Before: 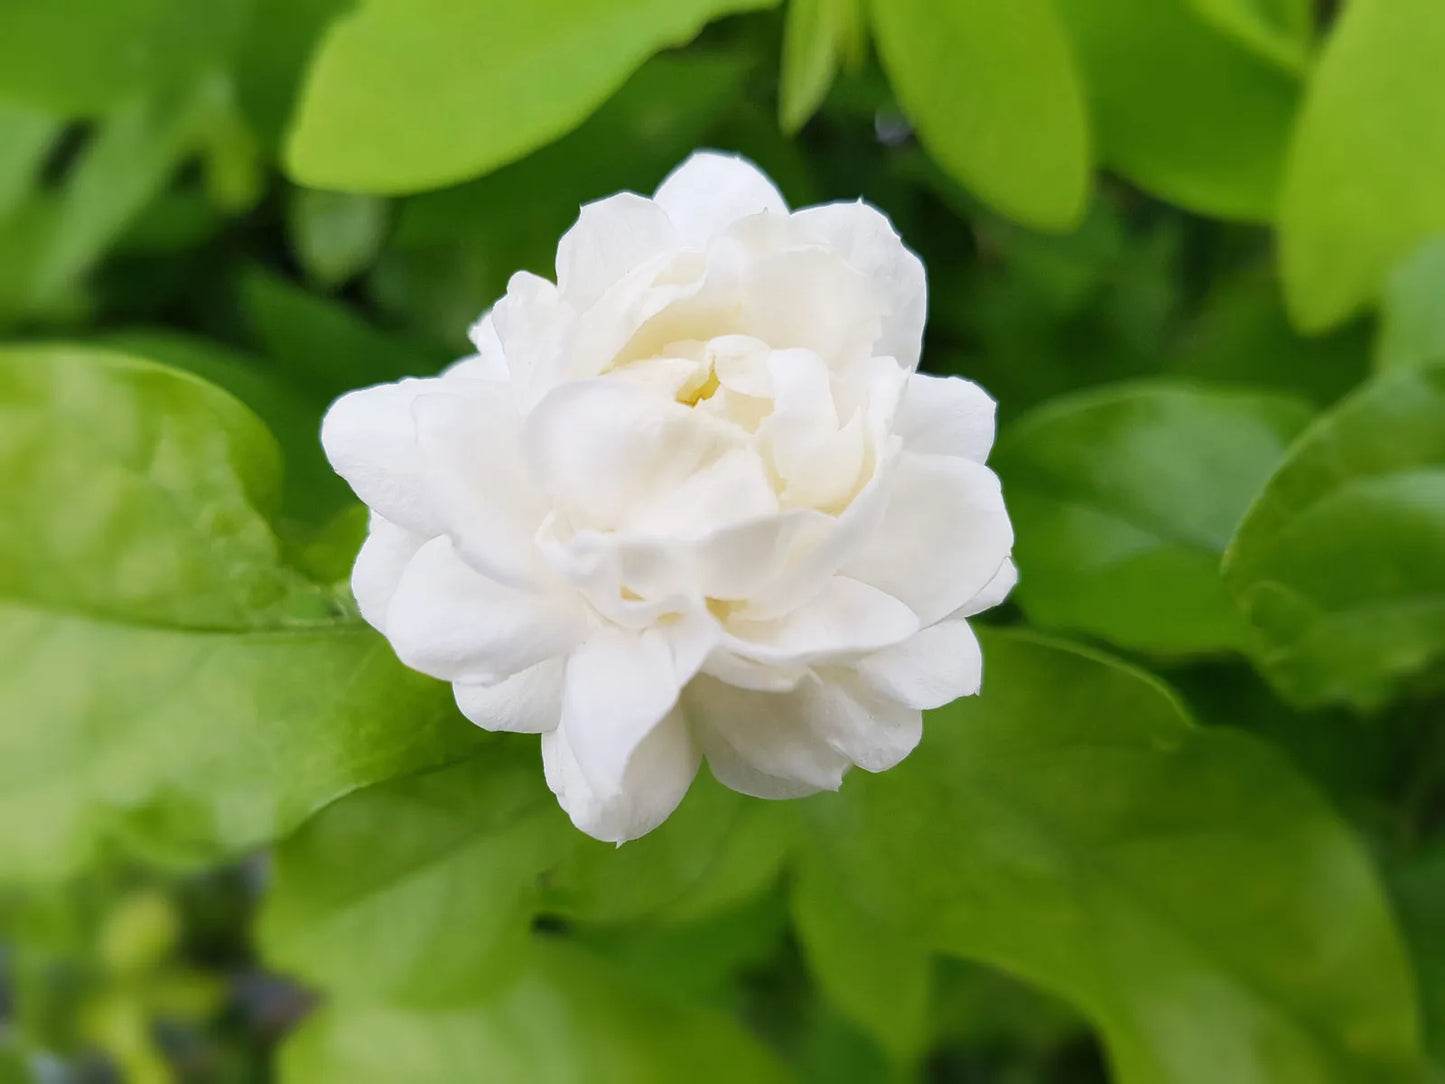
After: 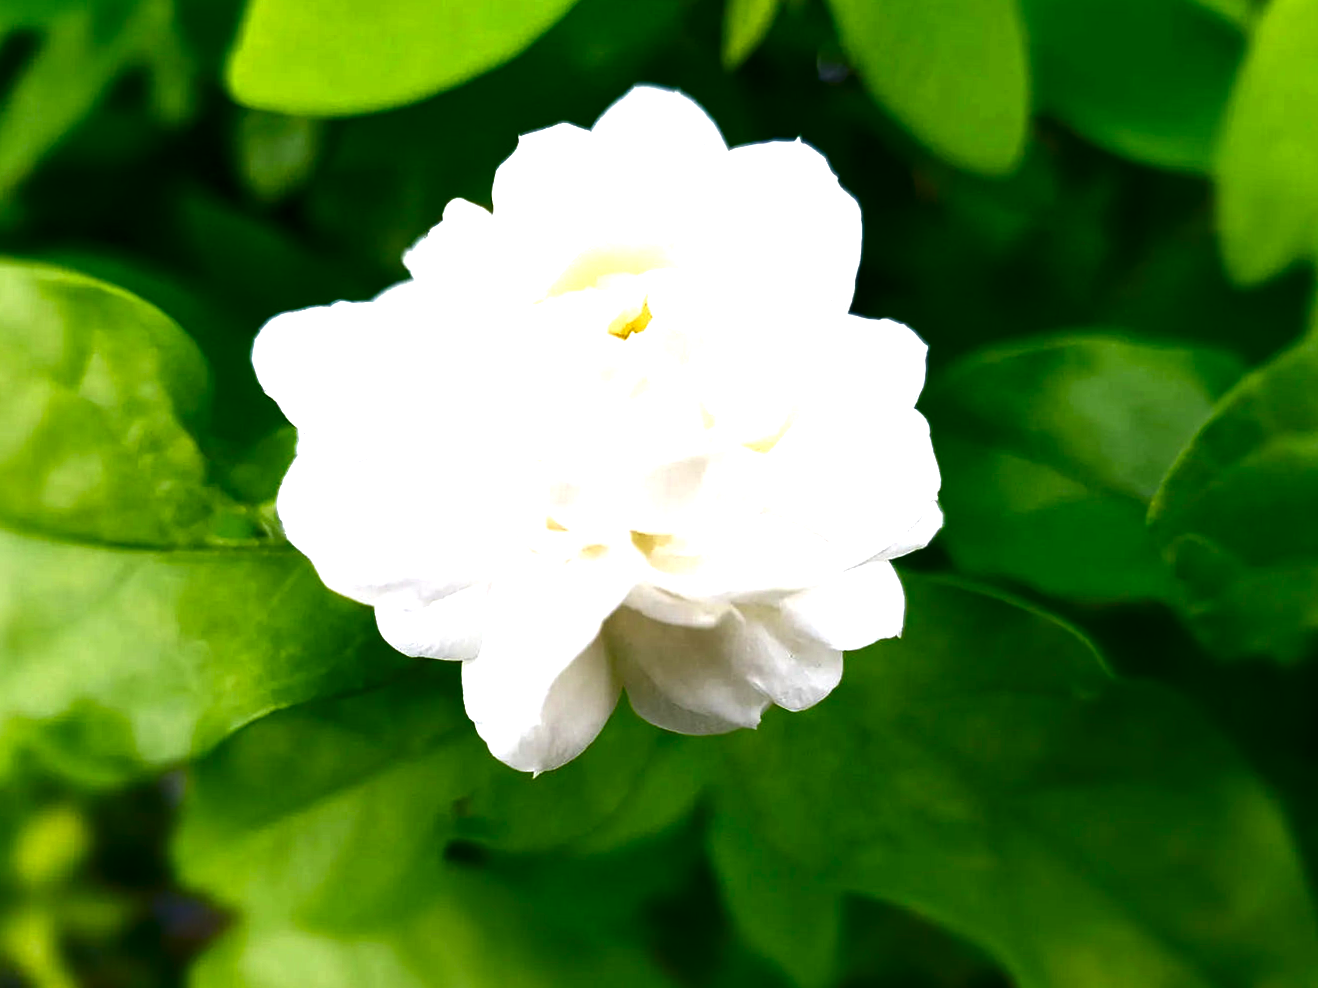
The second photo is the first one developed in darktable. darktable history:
contrast brightness saturation: contrast 0.09, brightness -0.59, saturation 0.17
exposure: black level correction 0, exposure 0.9 EV, compensate highlight preservation false
crop and rotate: angle -1.96°, left 3.097%, top 4.154%, right 1.586%, bottom 0.529%
